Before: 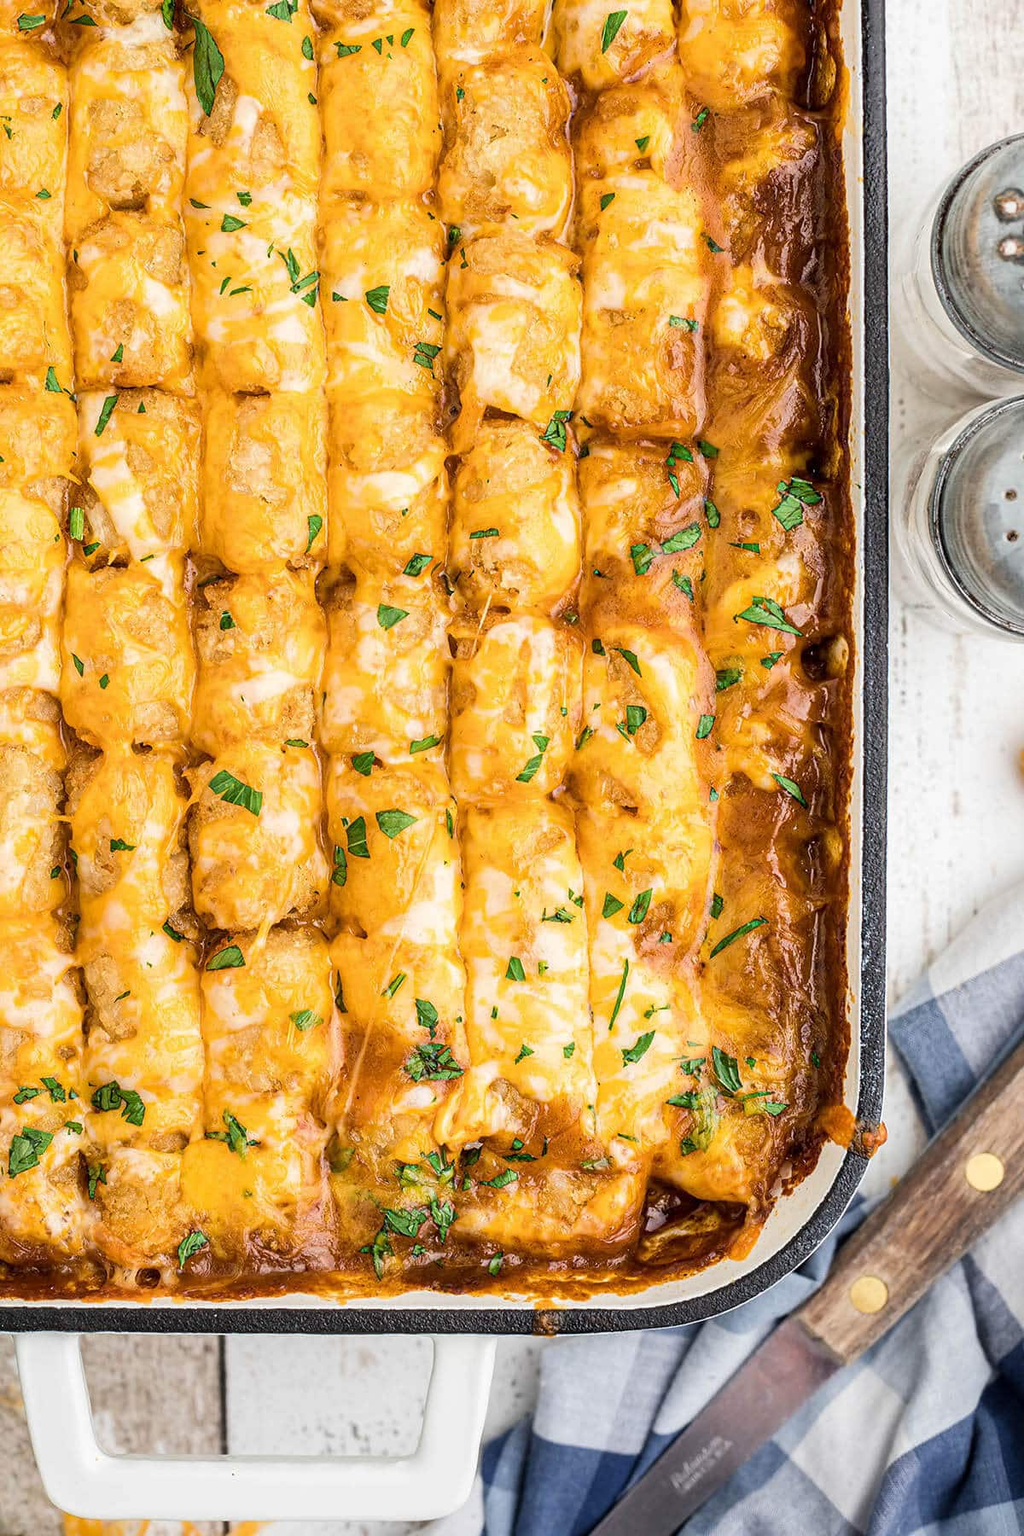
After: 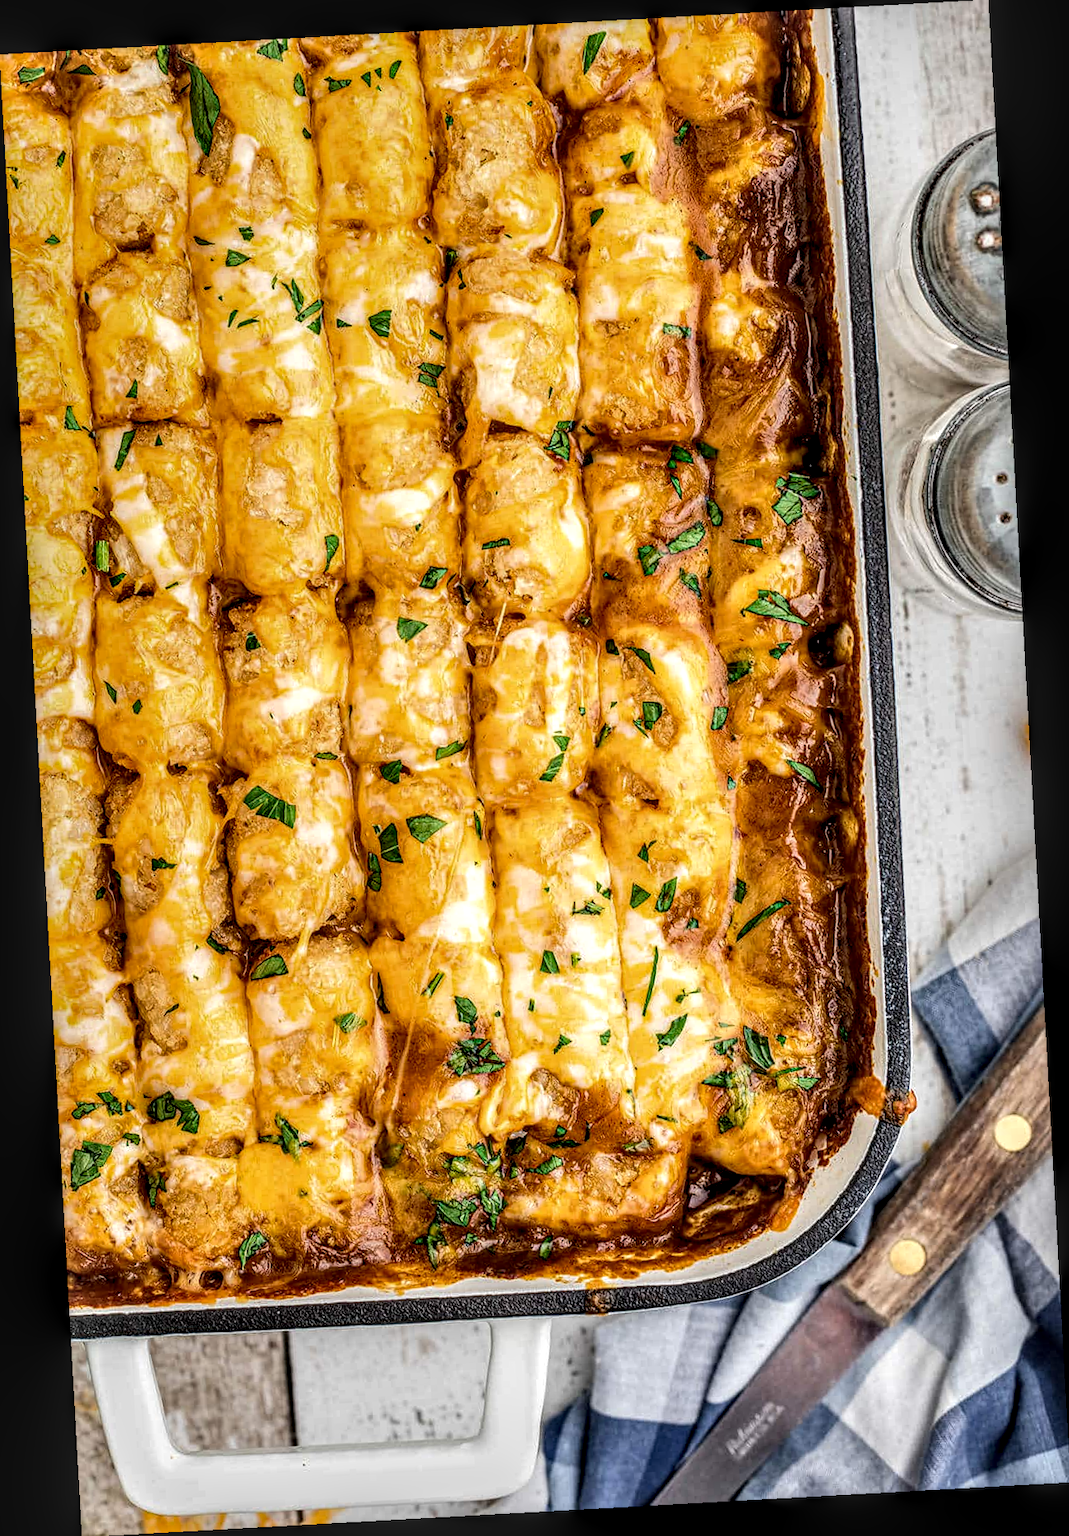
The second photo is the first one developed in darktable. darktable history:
local contrast: highlights 0%, shadows 0%, detail 182%
rotate and perspective: rotation -3.18°, automatic cropping off
